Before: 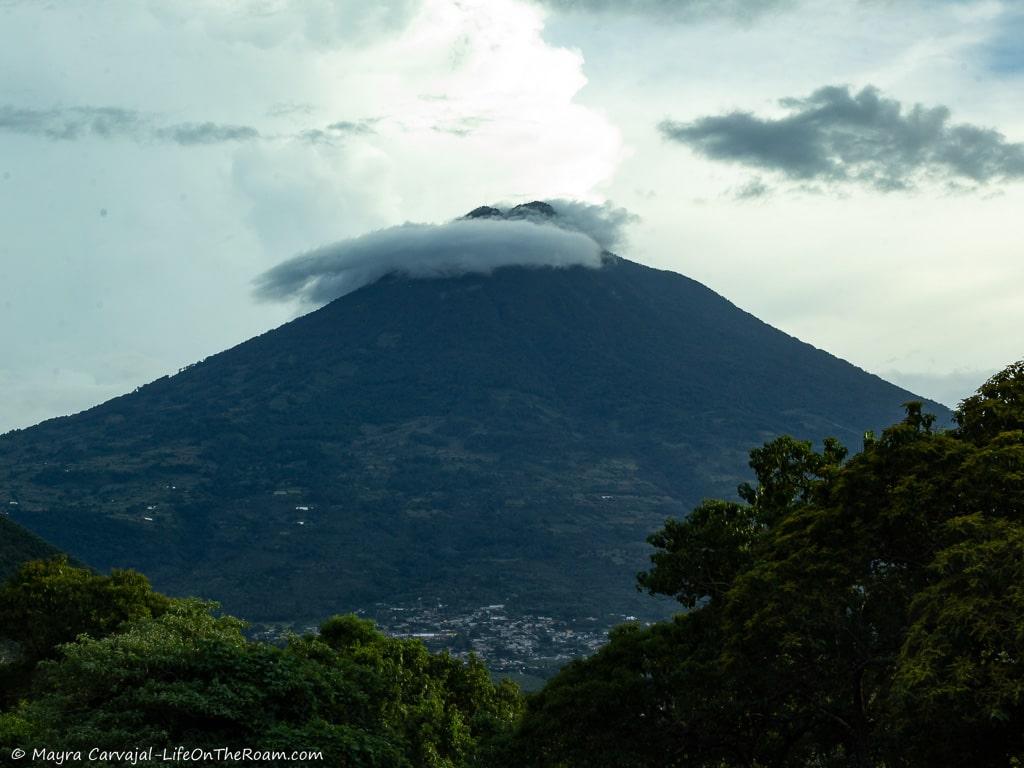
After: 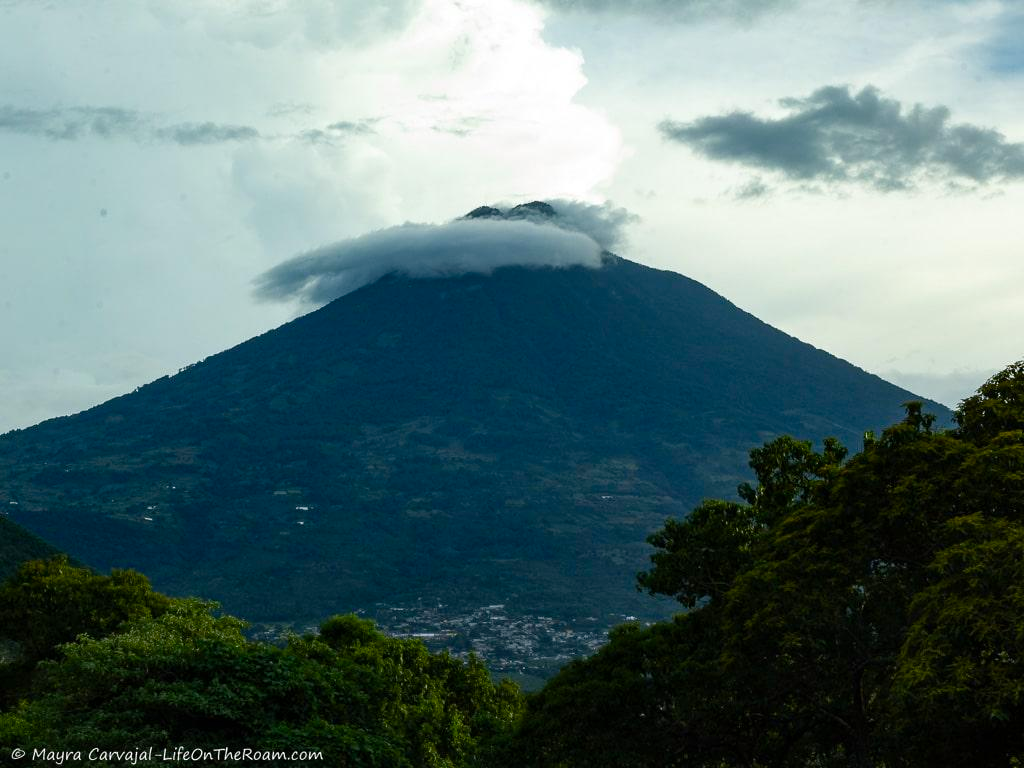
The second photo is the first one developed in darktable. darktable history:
color balance rgb: shadows lift › chroma 0.844%, shadows lift › hue 111.28°, perceptual saturation grading › global saturation 20%, perceptual saturation grading › highlights -25.323%, perceptual saturation grading › shadows 25.399%
